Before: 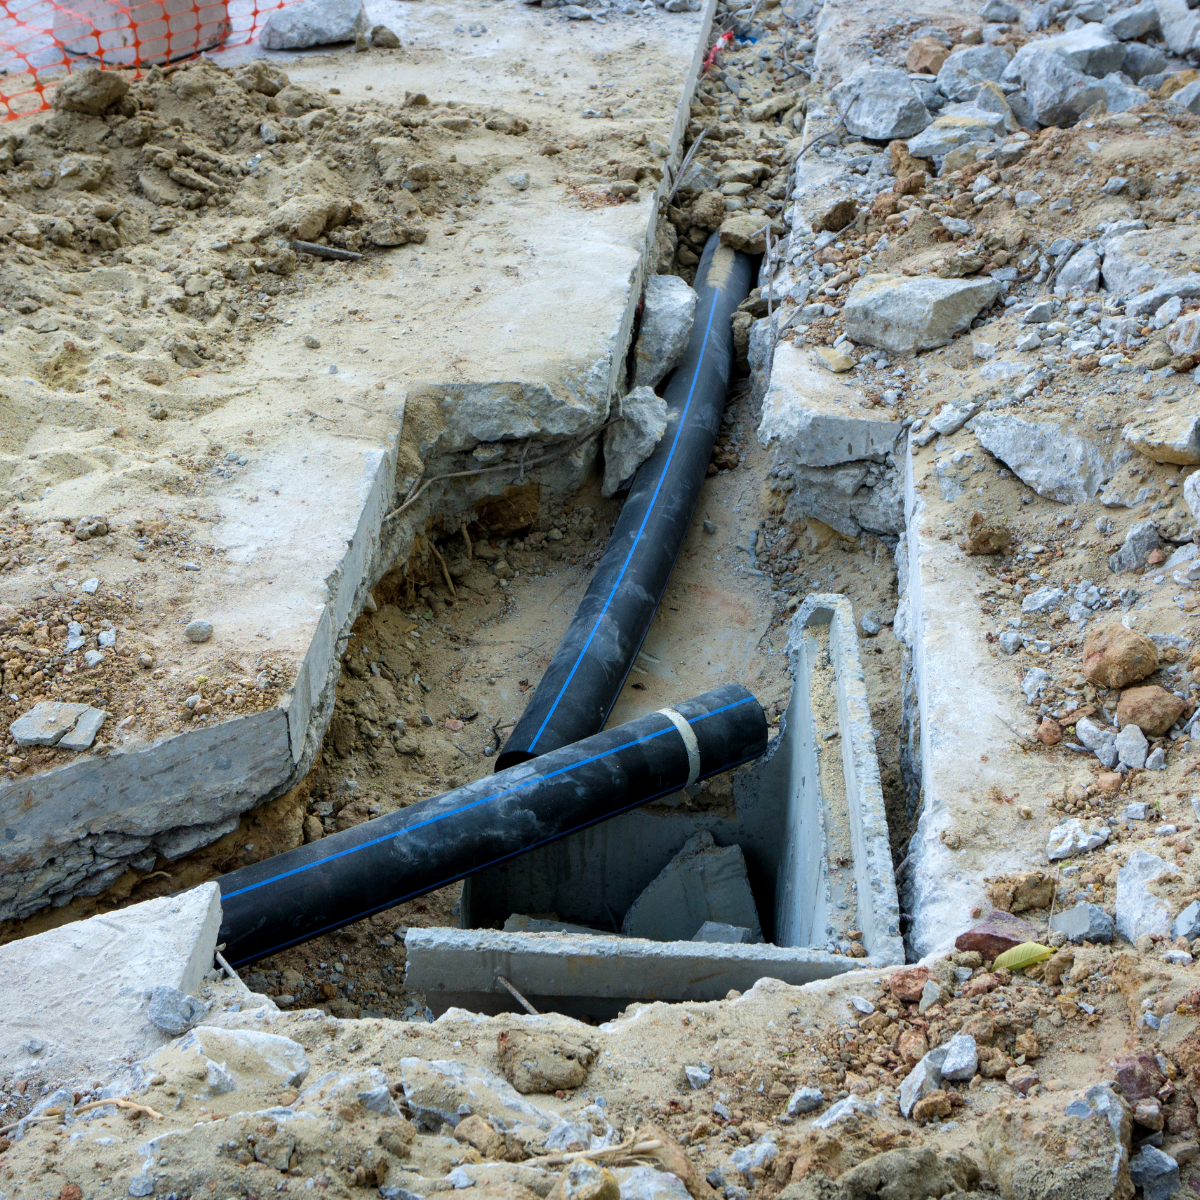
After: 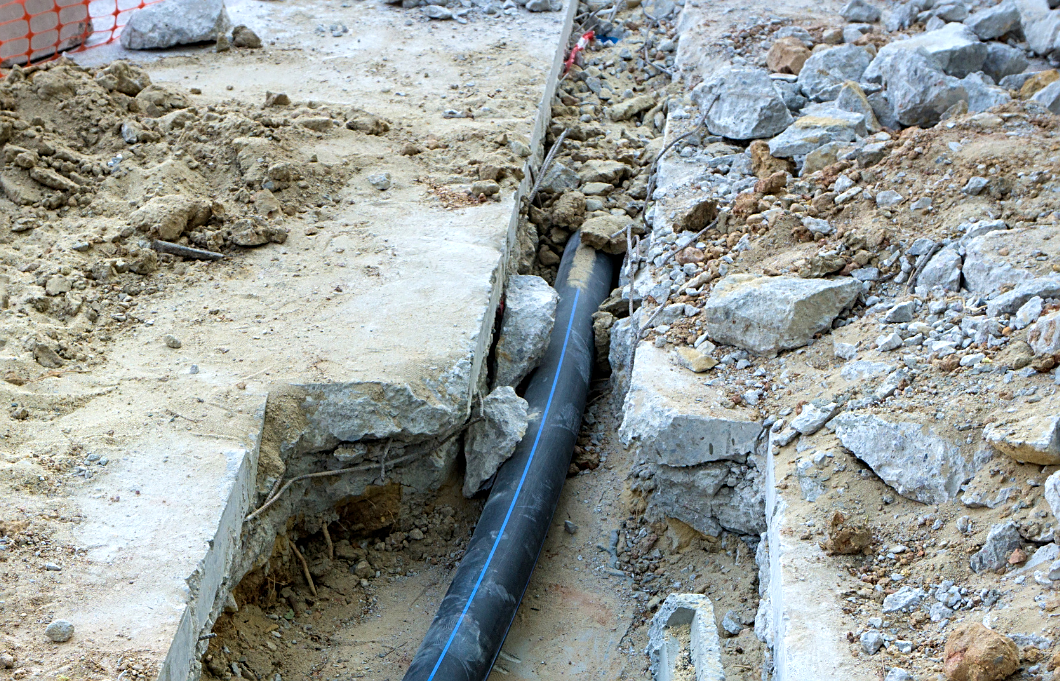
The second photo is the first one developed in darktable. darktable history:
exposure: exposure 0.197 EV, compensate highlight preservation false
sharpen: on, module defaults
crop and rotate: left 11.638%, bottom 43.173%
